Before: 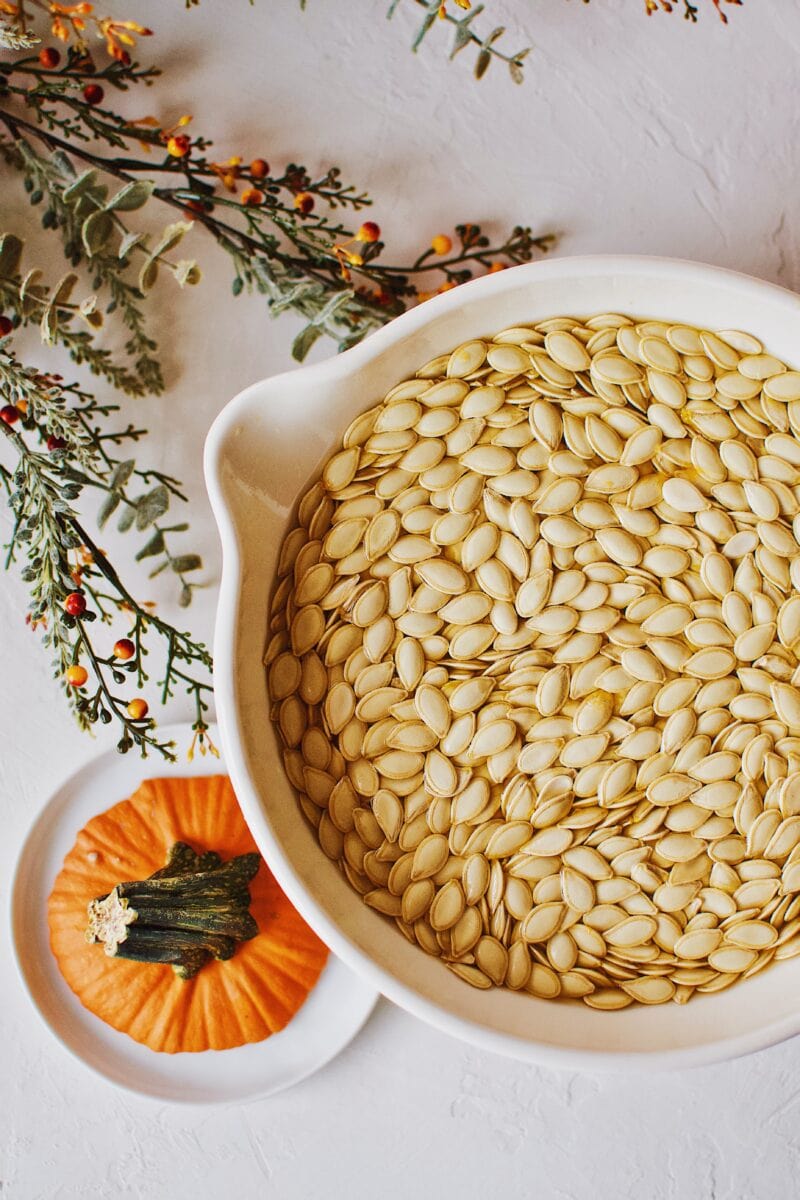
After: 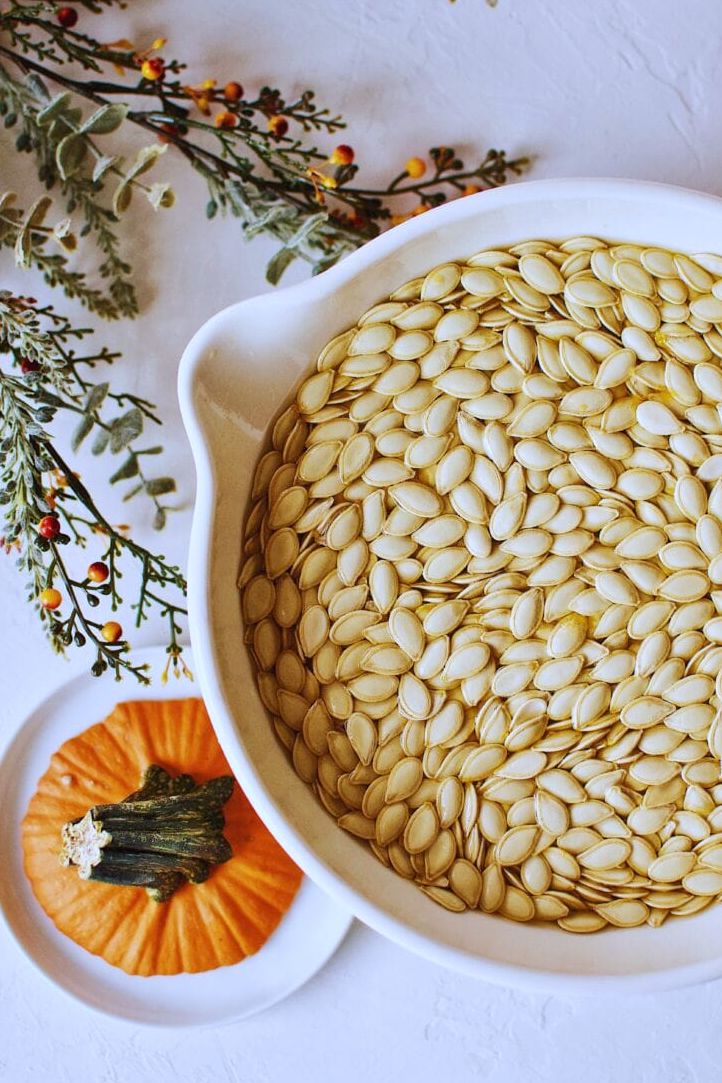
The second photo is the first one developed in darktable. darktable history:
white balance: red 0.948, green 1.02, blue 1.176
crop: left 3.305%, top 6.436%, right 6.389%, bottom 3.258%
